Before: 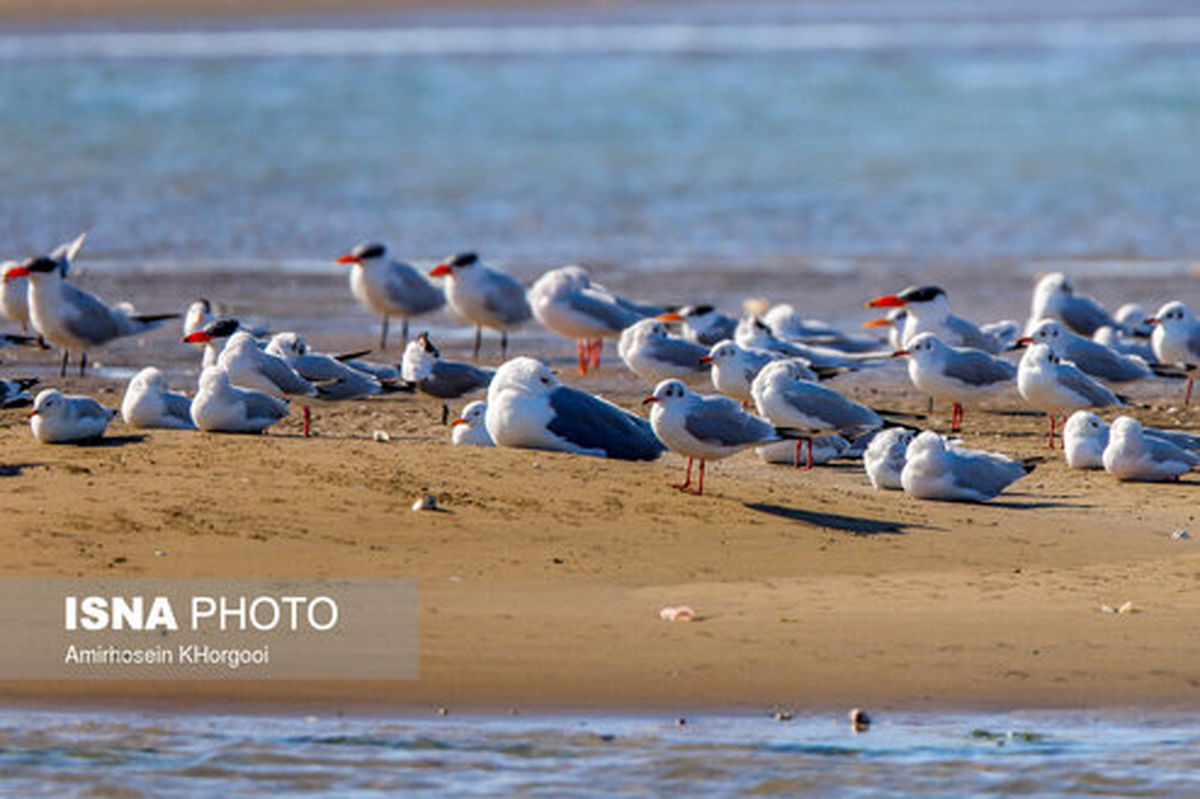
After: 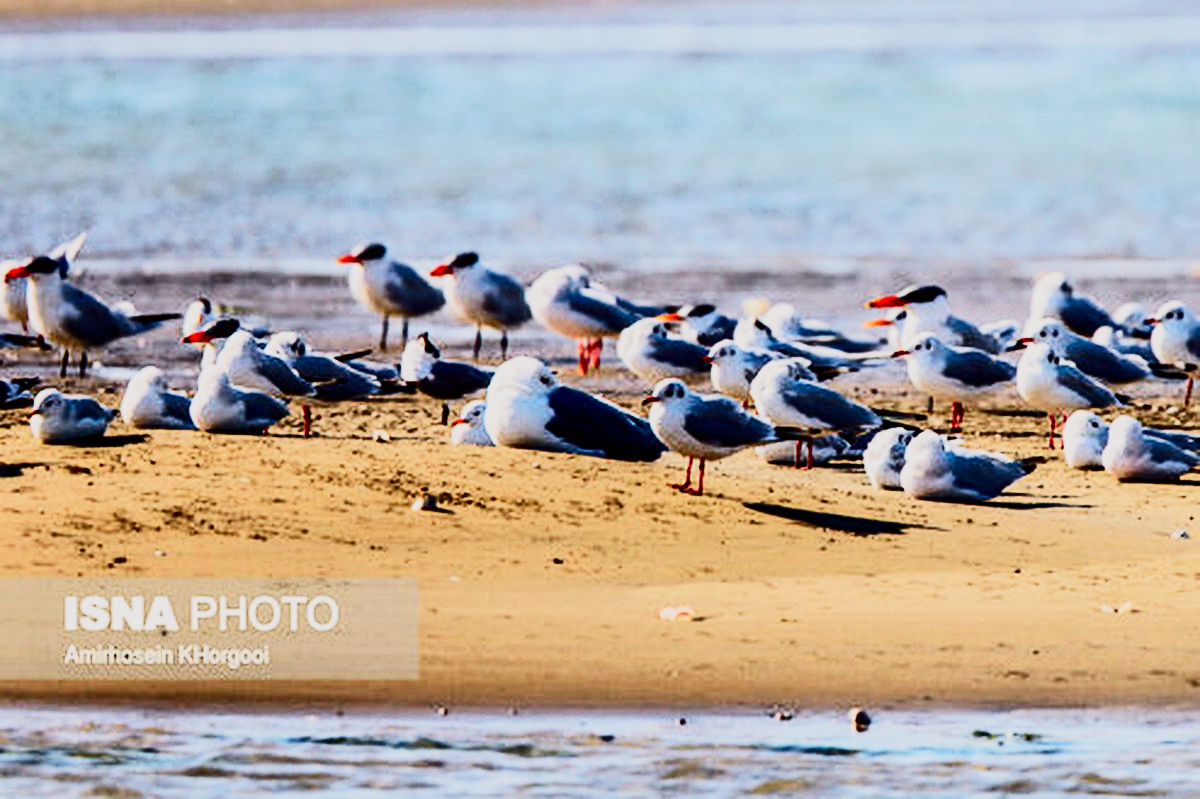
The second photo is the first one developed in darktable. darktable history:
contrast brightness saturation: contrast 0.28
tone equalizer: -8 EV -0.75 EV, -7 EV -0.7 EV, -6 EV -0.6 EV, -5 EV -0.4 EV, -3 EV 0.4 EV, -2 EV 0.6 EV, -1 EV 0.7 EV, +0 EV 0.75 EV, edges refinement/feathering 500, mask exposure compensation -1.57 EV, preserve details no
filmic rgb: black relative exposure -16 EV, white relative exposure 5.31 EV, hardness 5.9, contrast 1.25, preserve chrominance no, color science v5 (2021)
tone curve: curves: ch0 [(0, 0) (0.091, 0.066) (0.184, 0.16) (0.491, 0.519) (0.748, 0.765) (1, 0.919)]; ch1 [(0, 0) (0.179, 0.173) (0.322, 0.32) (0.424, 0.424) (0.502, 0.504) (0.56, 0.575) (0.631, 0.675) (0.777, 0.806) (1, 1)]; ch2 [(0, 0) (0.434, 0.447) (0.497, 0.498) (0.539, 0.566) (0.676, 0.691) (1, 1)], color space Lab, independent channels, preserve colors none
